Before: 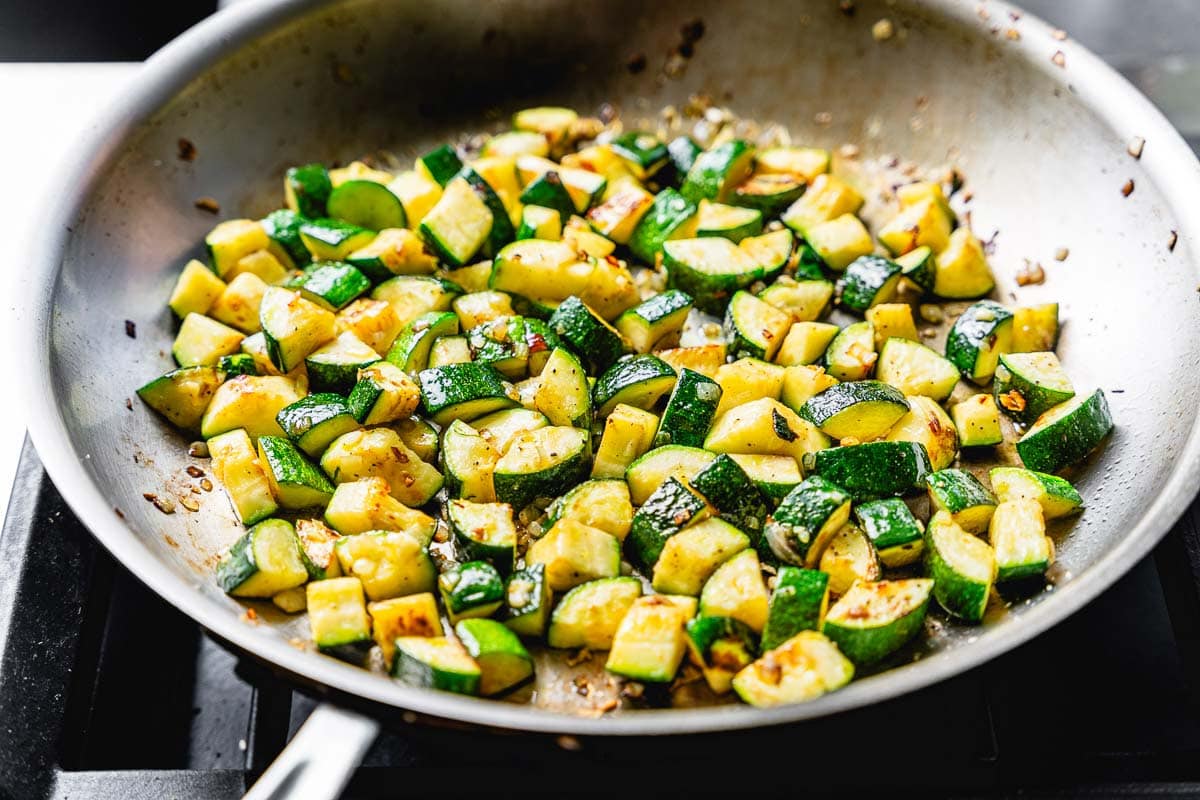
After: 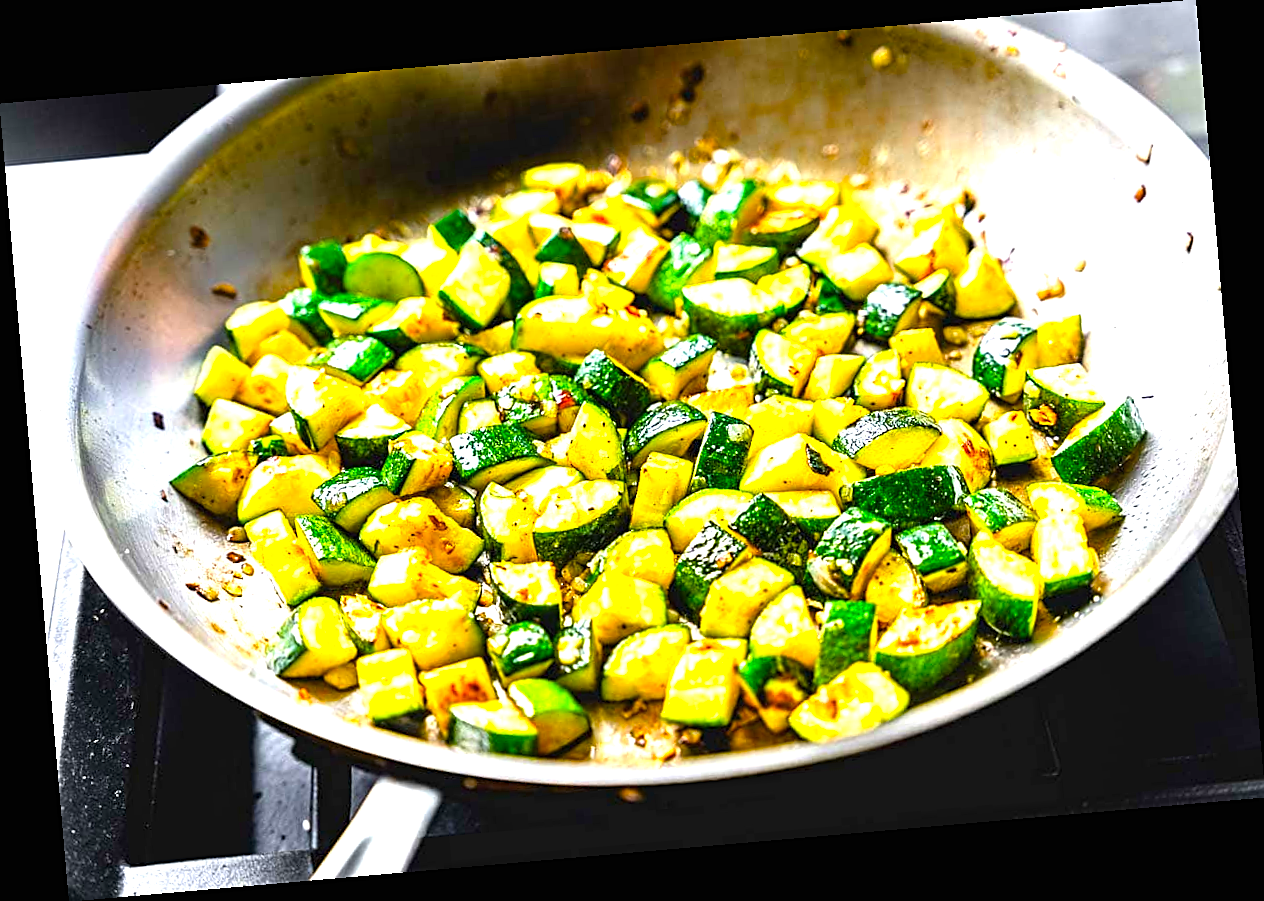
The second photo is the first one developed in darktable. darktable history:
rotate and perspective: rotation -4.98°, automatic cropping off
sharpen: on, module defaults
exposure: black level correction 0, exposure 0.9 EV, compensate highlight preservation false
white balance: red 1, blue 1
color balance: output saturation 120%
color balance rgb: linear chroma grading › global chroma 10%, perceptual saturation grading › global saturation 5%, perceptual brilliance grading › global brilliance 4%, global vibrance 7%, saturation formula JzAzBz (2021)
